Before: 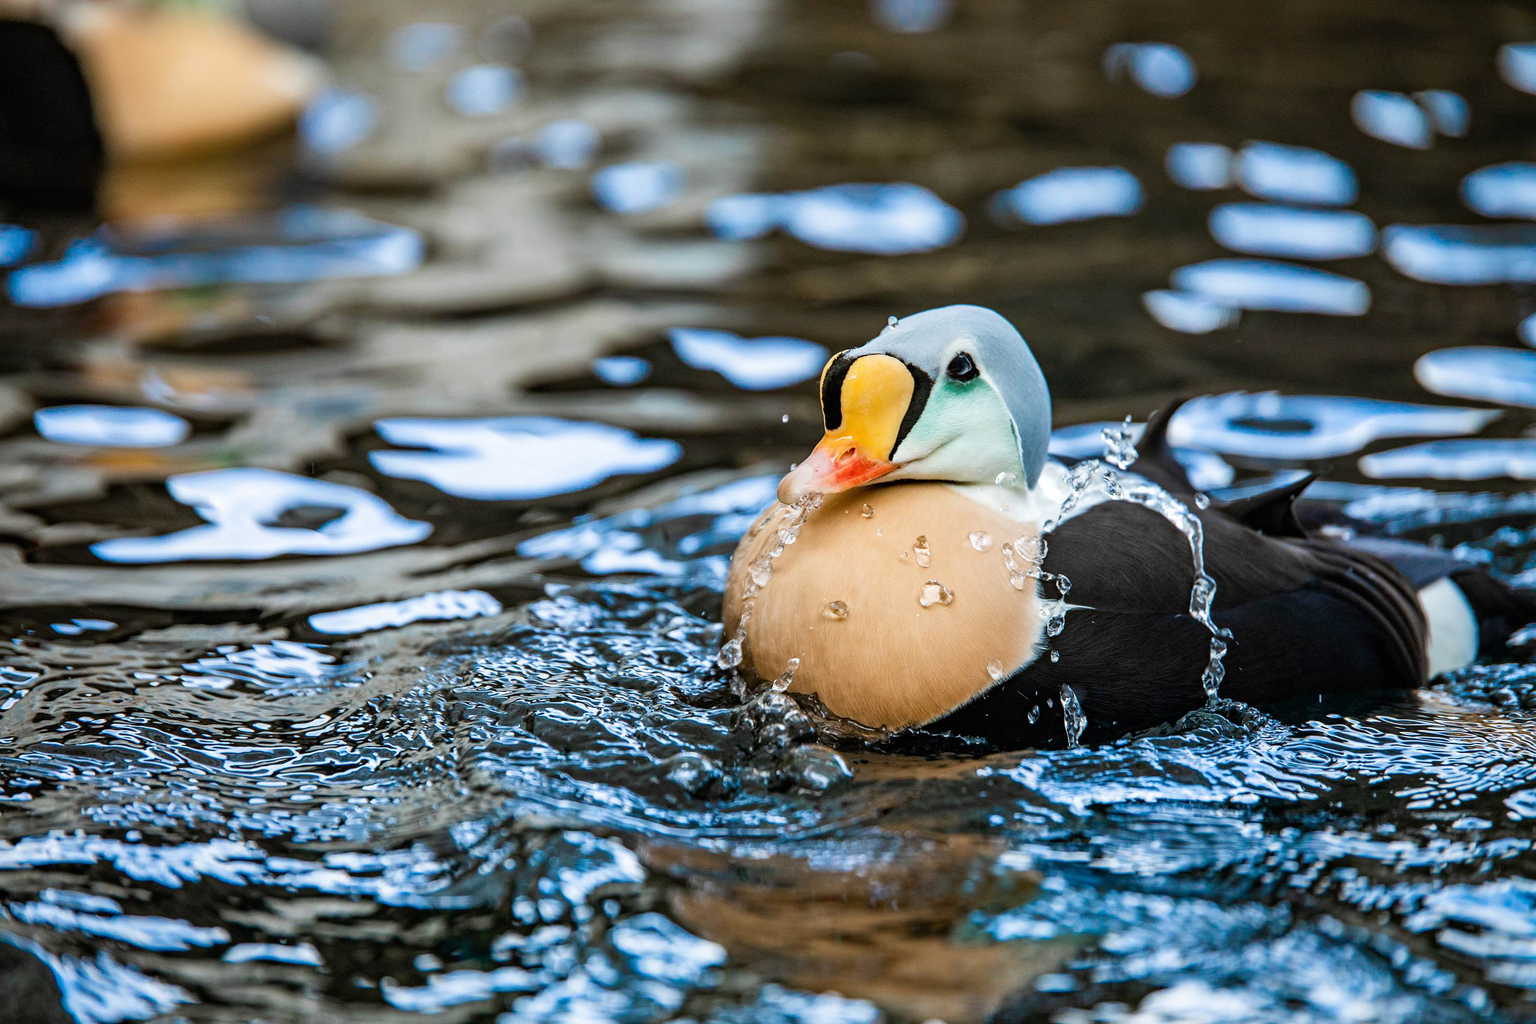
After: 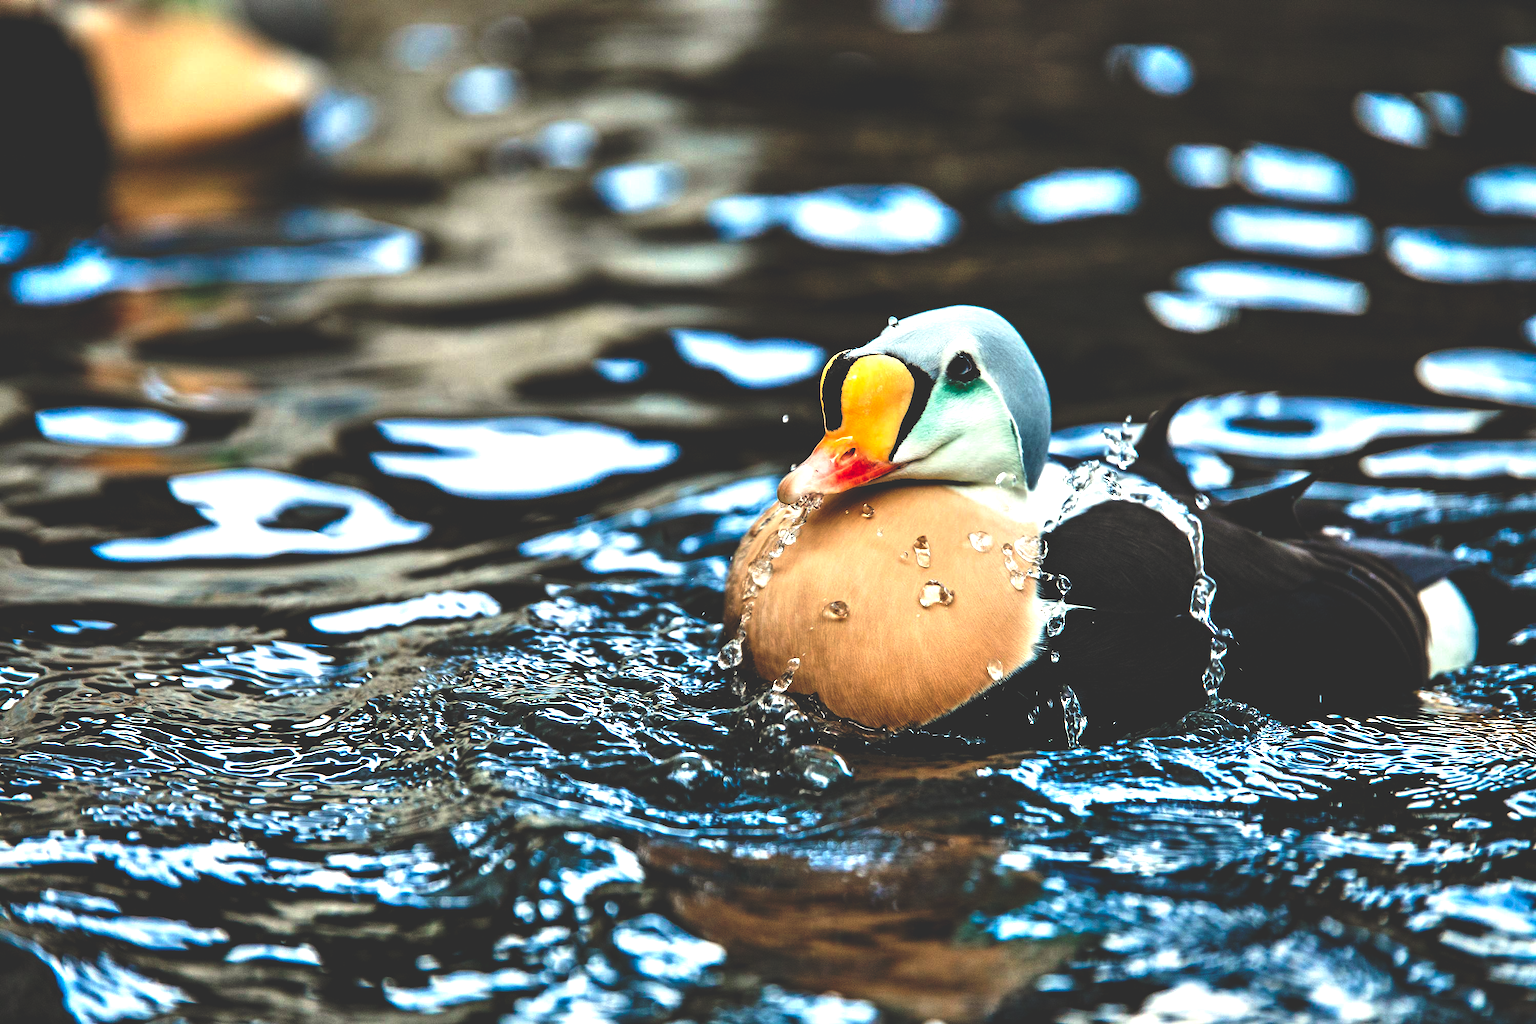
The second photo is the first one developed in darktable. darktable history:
white balance: red 1.029, blue 0.92
rgb curve: curves: ch0 [(0, 0.186) (0.314, 0.284) (0.775, 0.708) (1, 1)], compensate middle gray true, preserve colors none
contrast equalizer: octaves 7, y [[0.627 ×6], [0.563 ×6], [0 ×6], [0 ×6], [0 ×6]]
